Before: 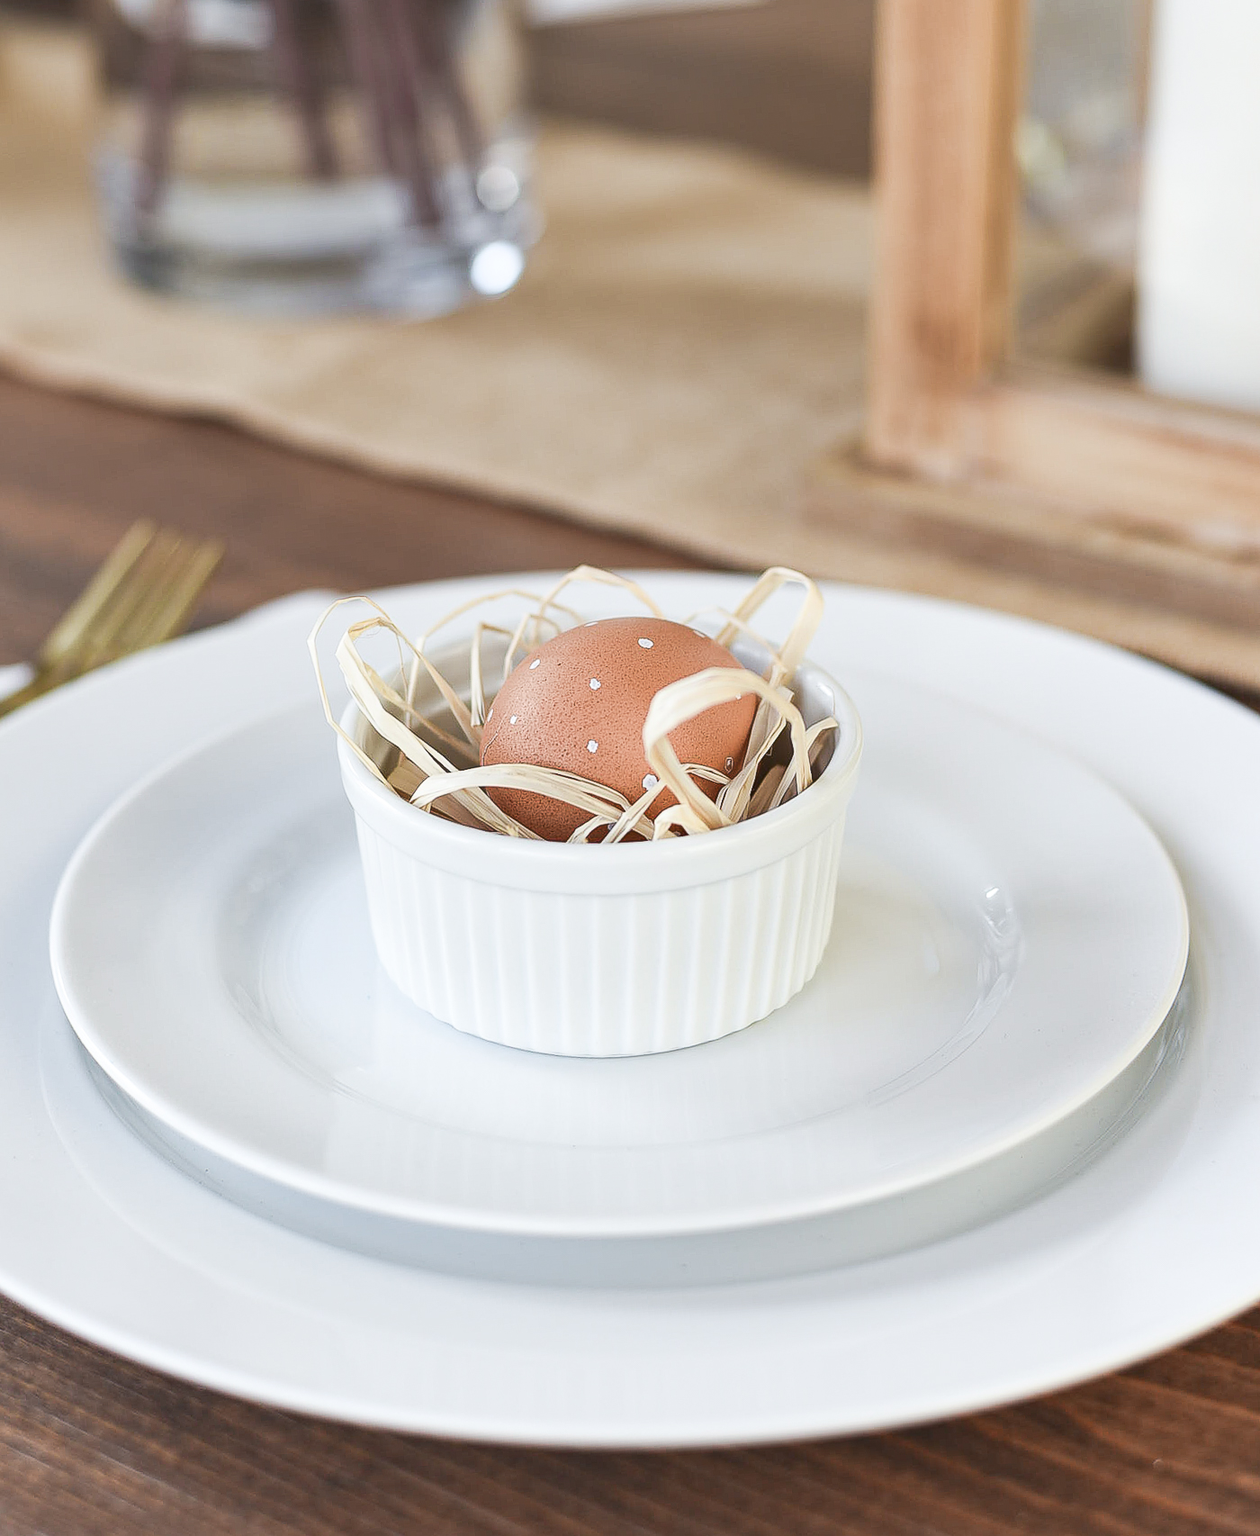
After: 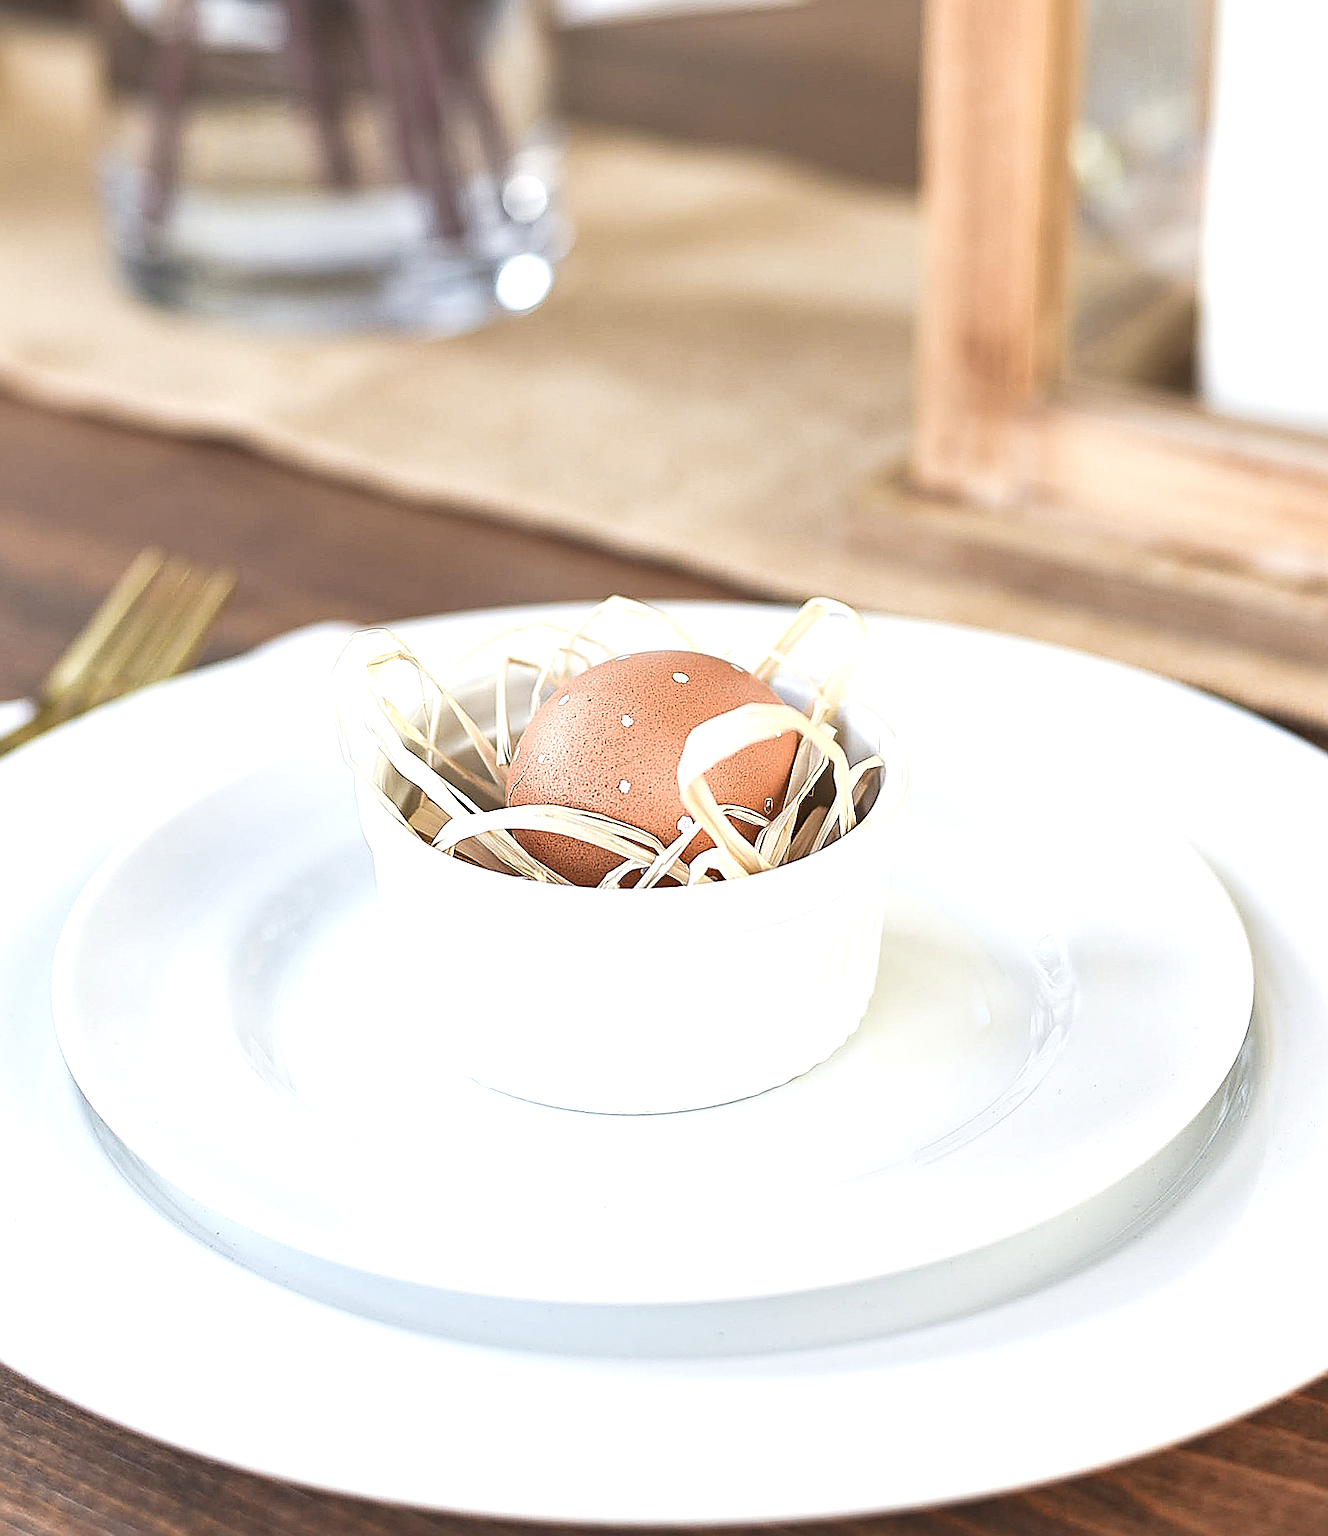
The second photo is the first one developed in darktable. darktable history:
crop and rotate: top 0%, bottom 5.097%
white balance: red 1, blue 1
sharpen: on, module defaults
exposure: exposure 0.564 EV, compensate highlight preservation false
base curve: curves: ch0 [(0, 0) (0.303, 0.277) (1, 1)]
